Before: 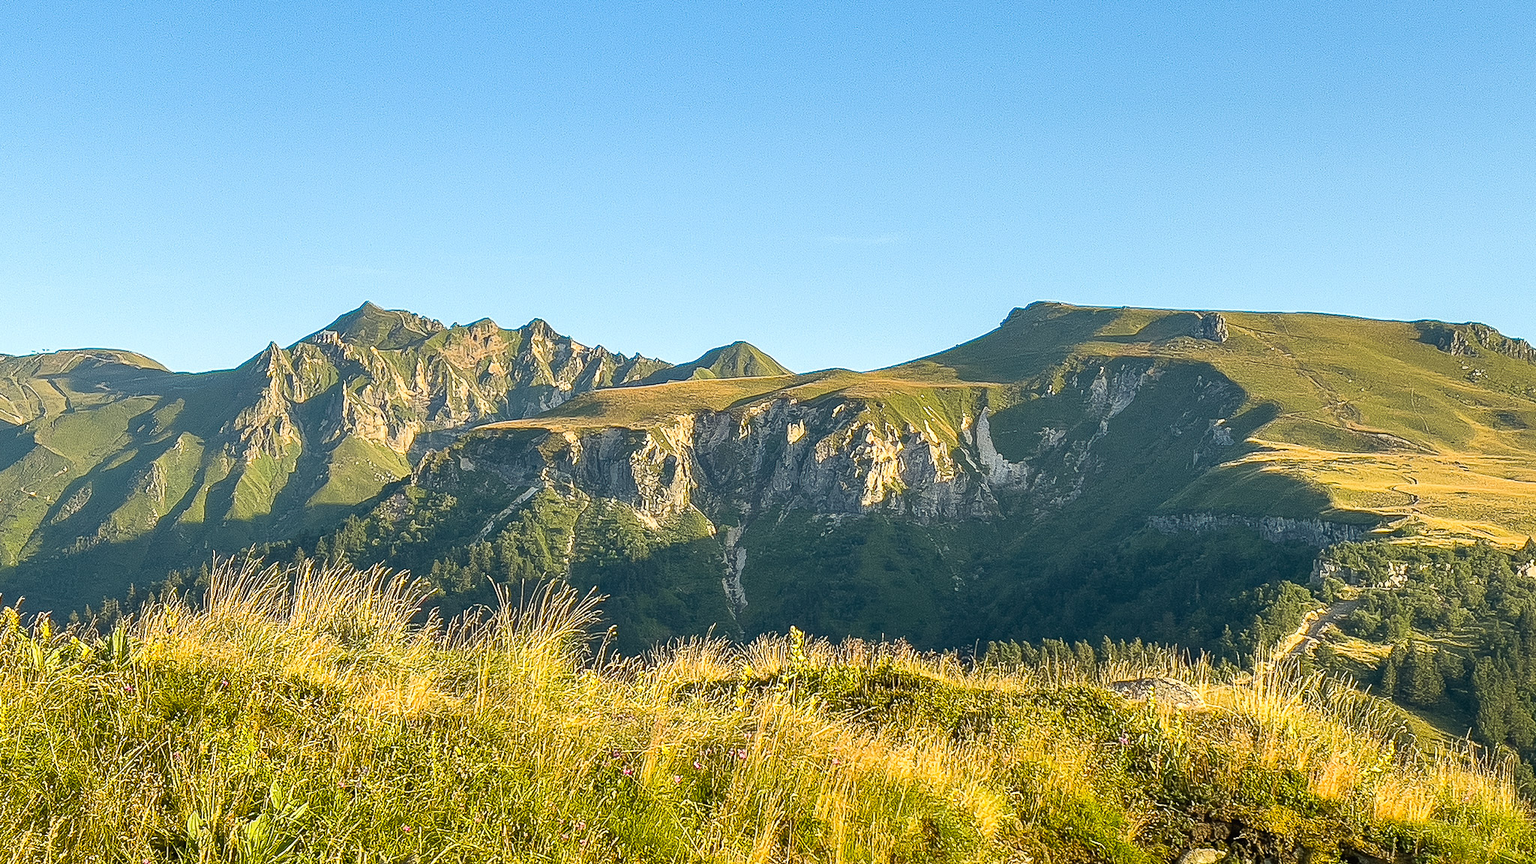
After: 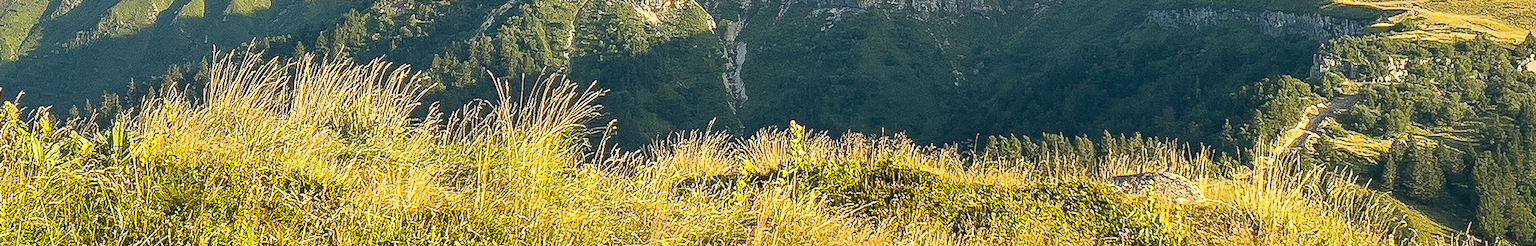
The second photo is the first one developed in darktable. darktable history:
crop and rotate: top 58.545%, bottom 12.952%
